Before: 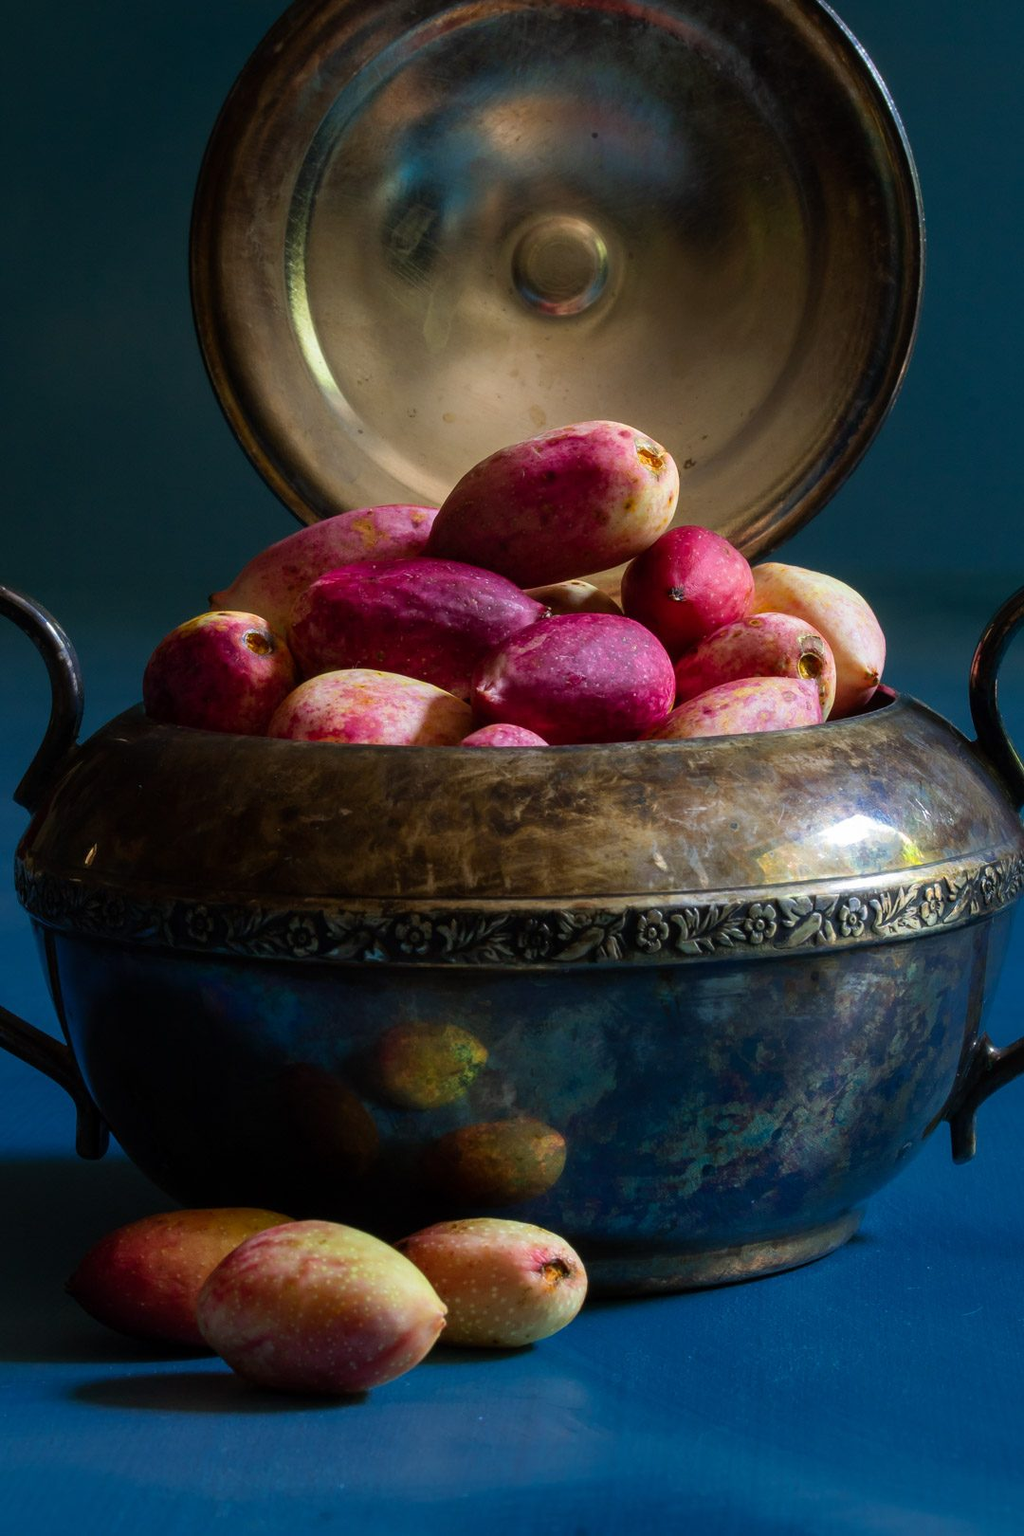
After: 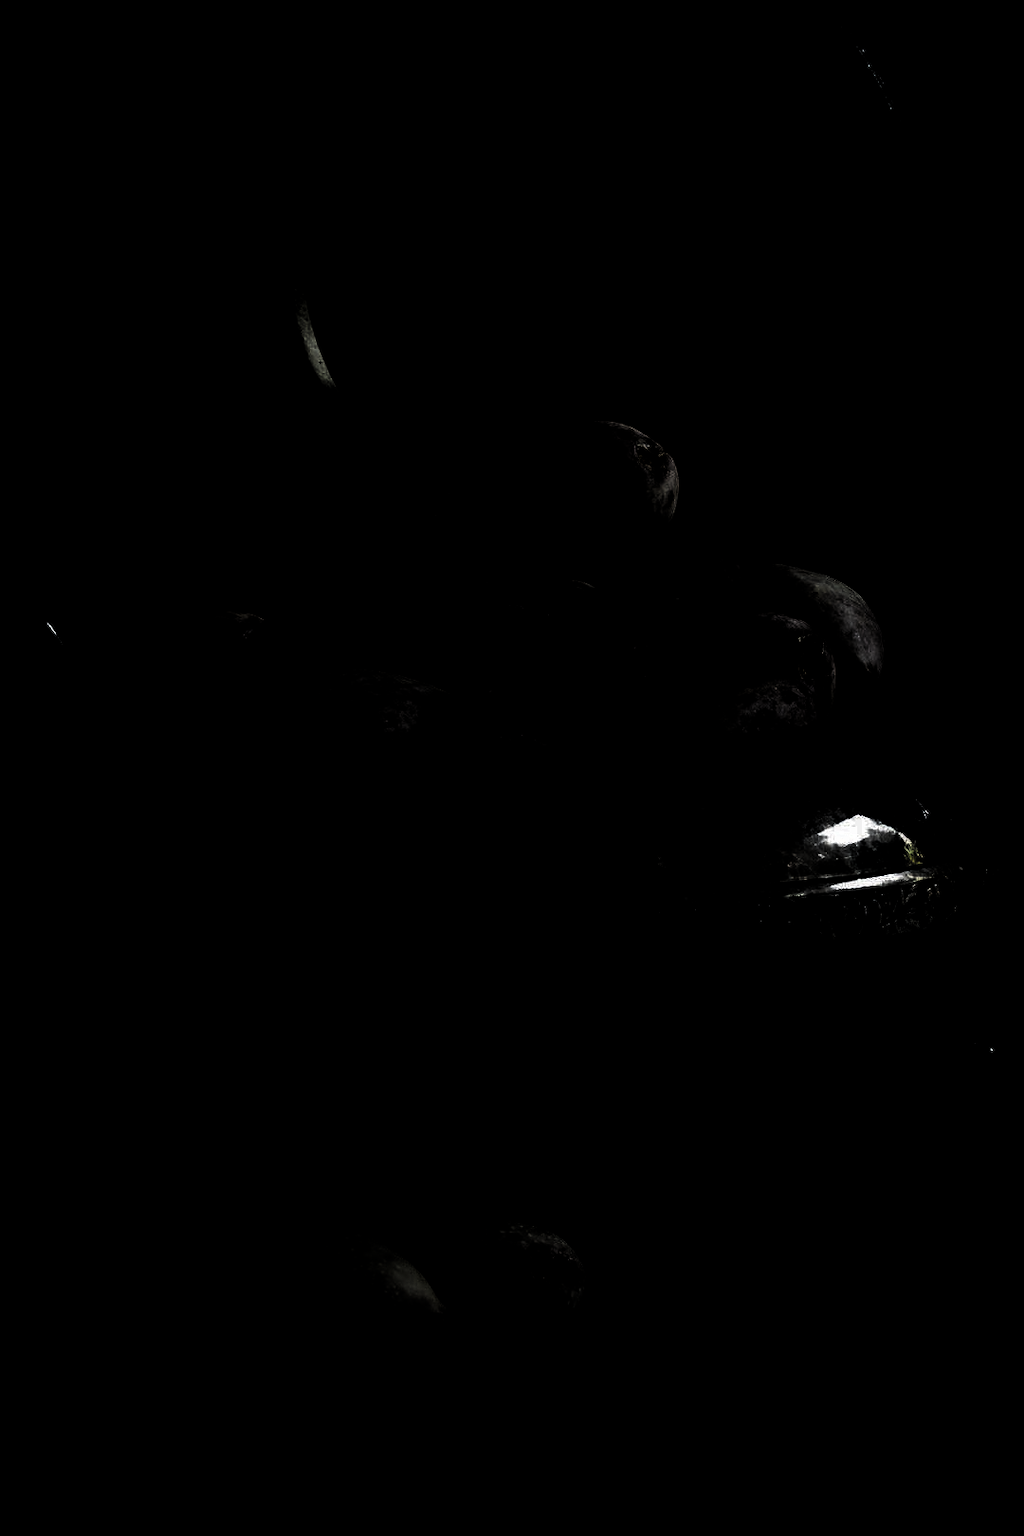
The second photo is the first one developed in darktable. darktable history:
levels: levels [0.721, 0.937, 0.997]
